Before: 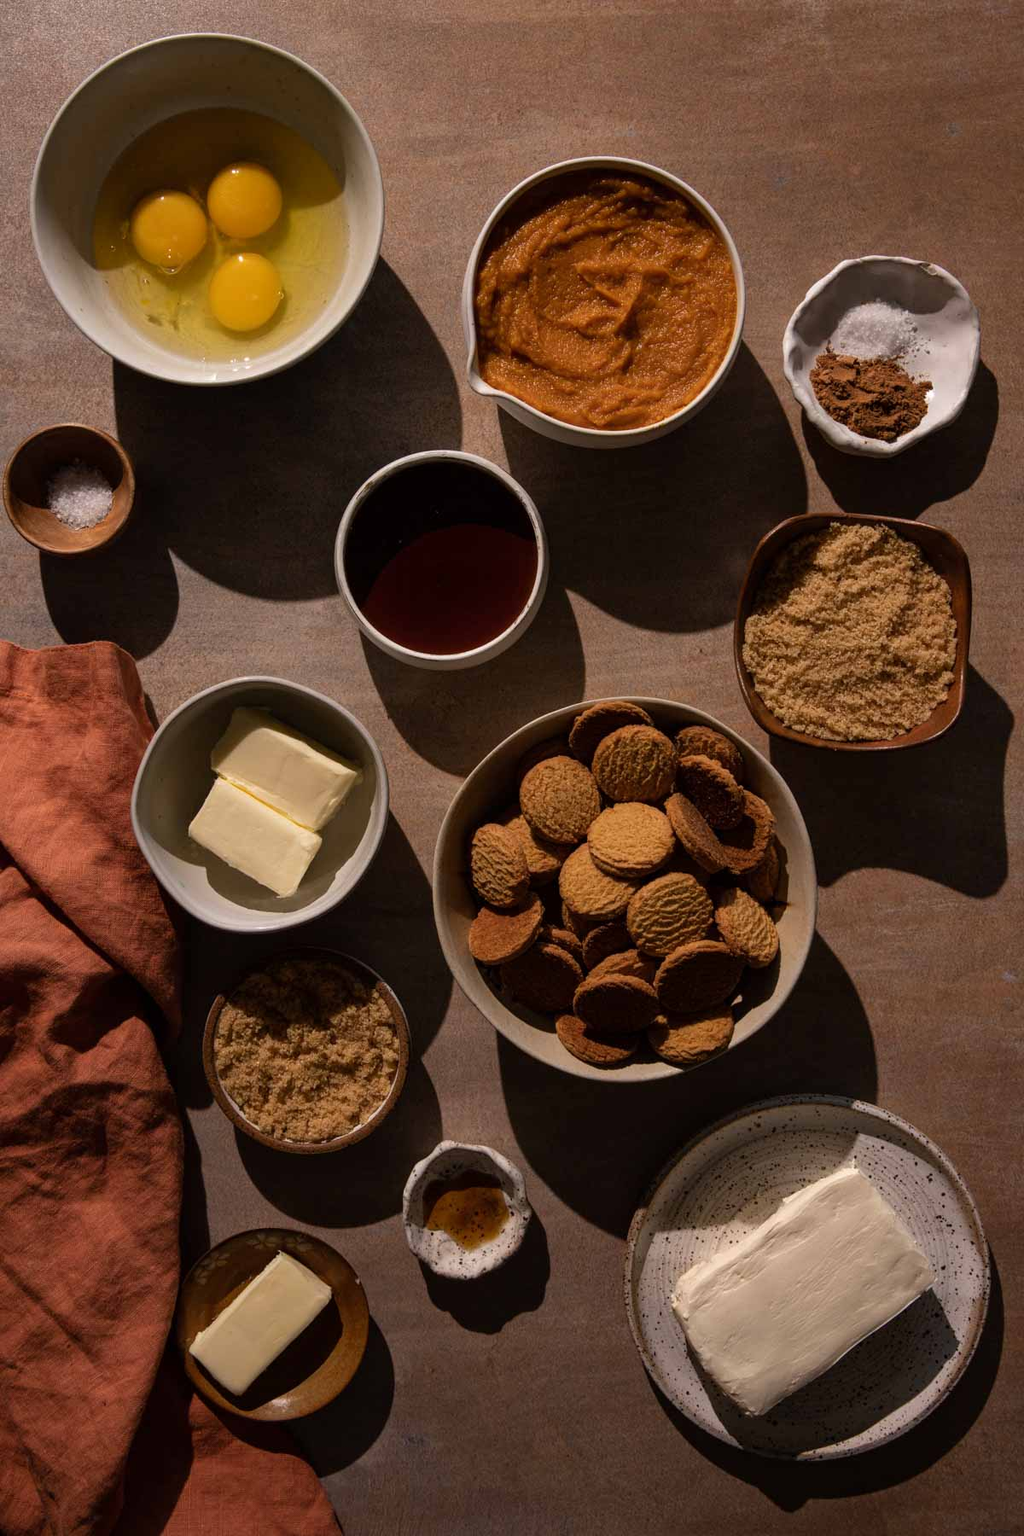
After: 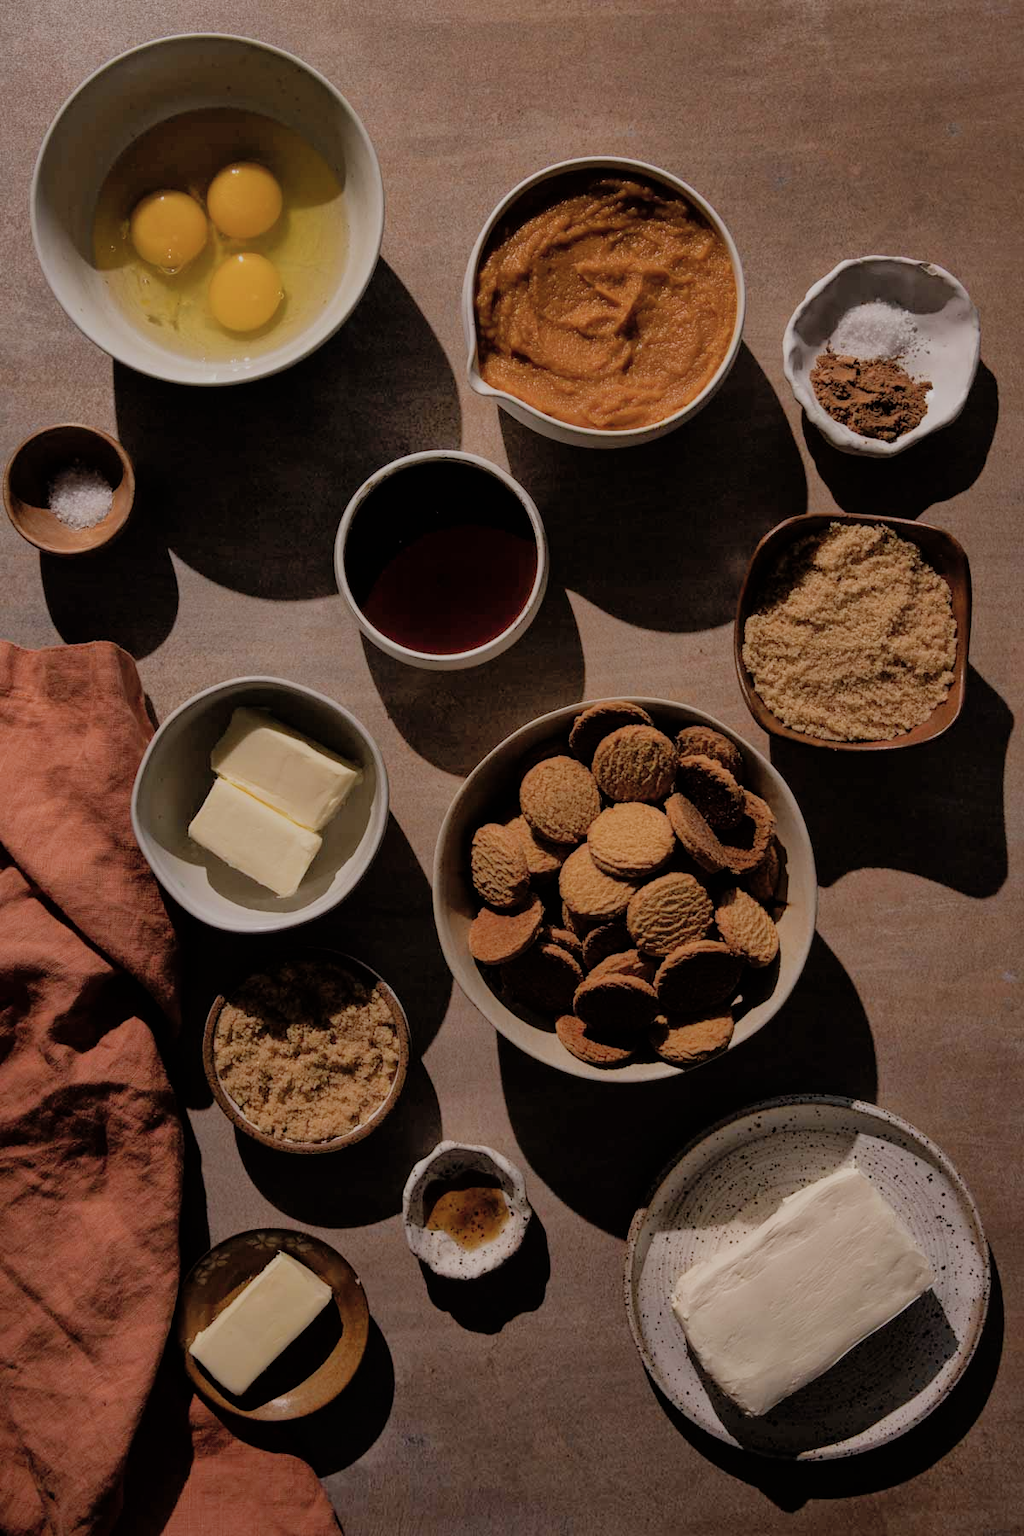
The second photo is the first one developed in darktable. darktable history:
shadows and highlights: on, module defaults
filmic rgb: black relative exposure -7.65 EV, white relative exposure 4.56 EV, hardness 3.61
color correction: saturation 0.85
